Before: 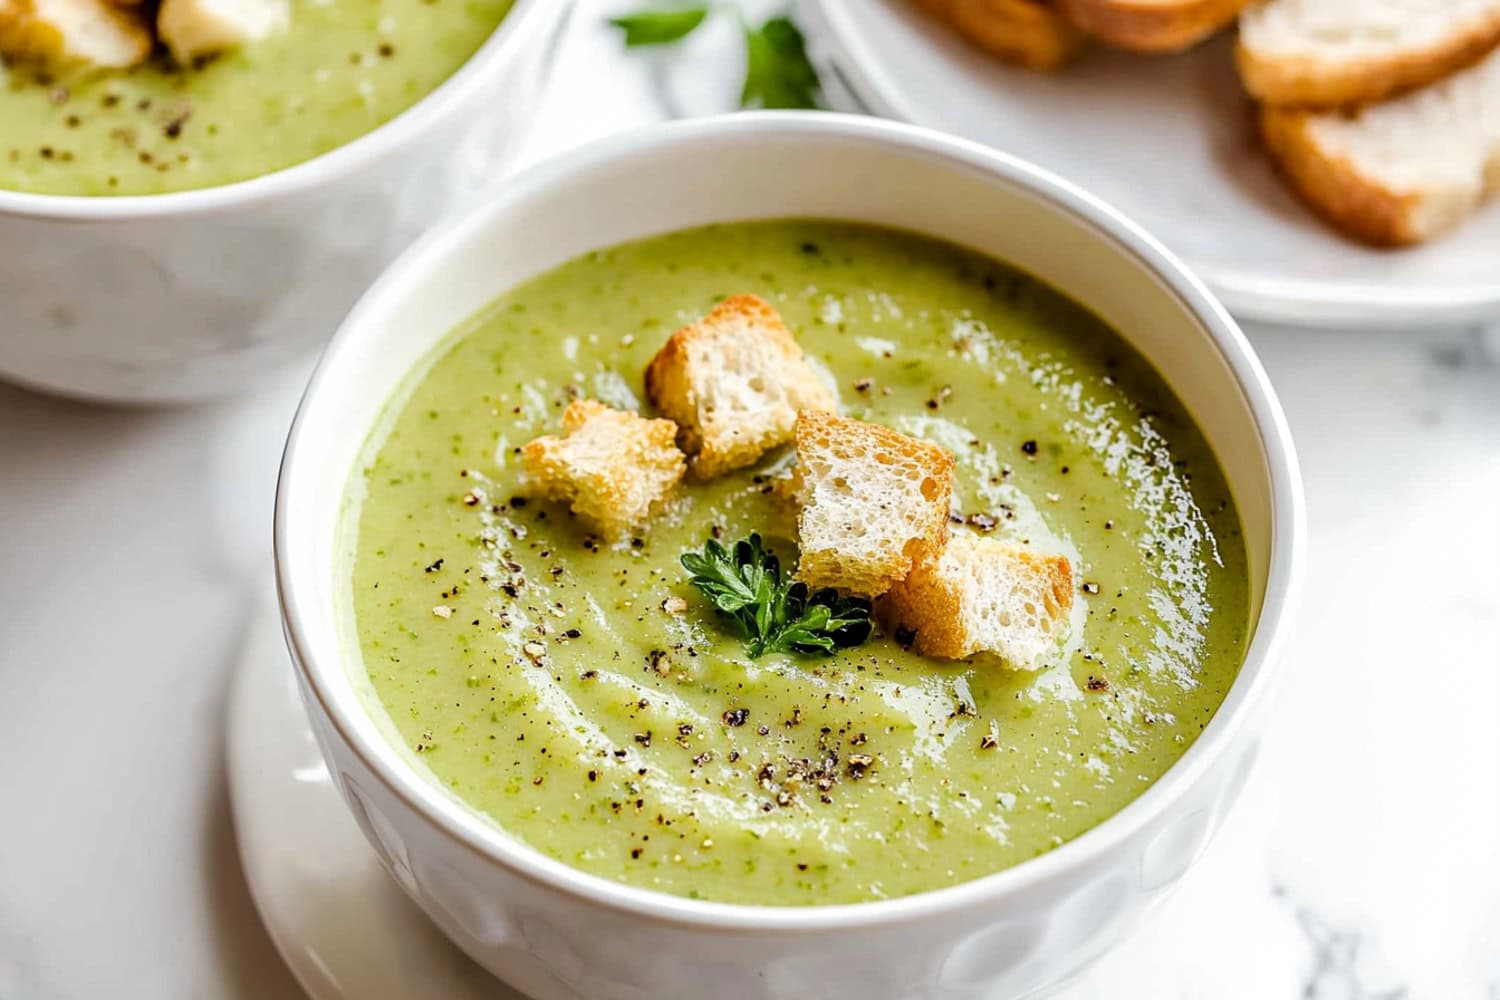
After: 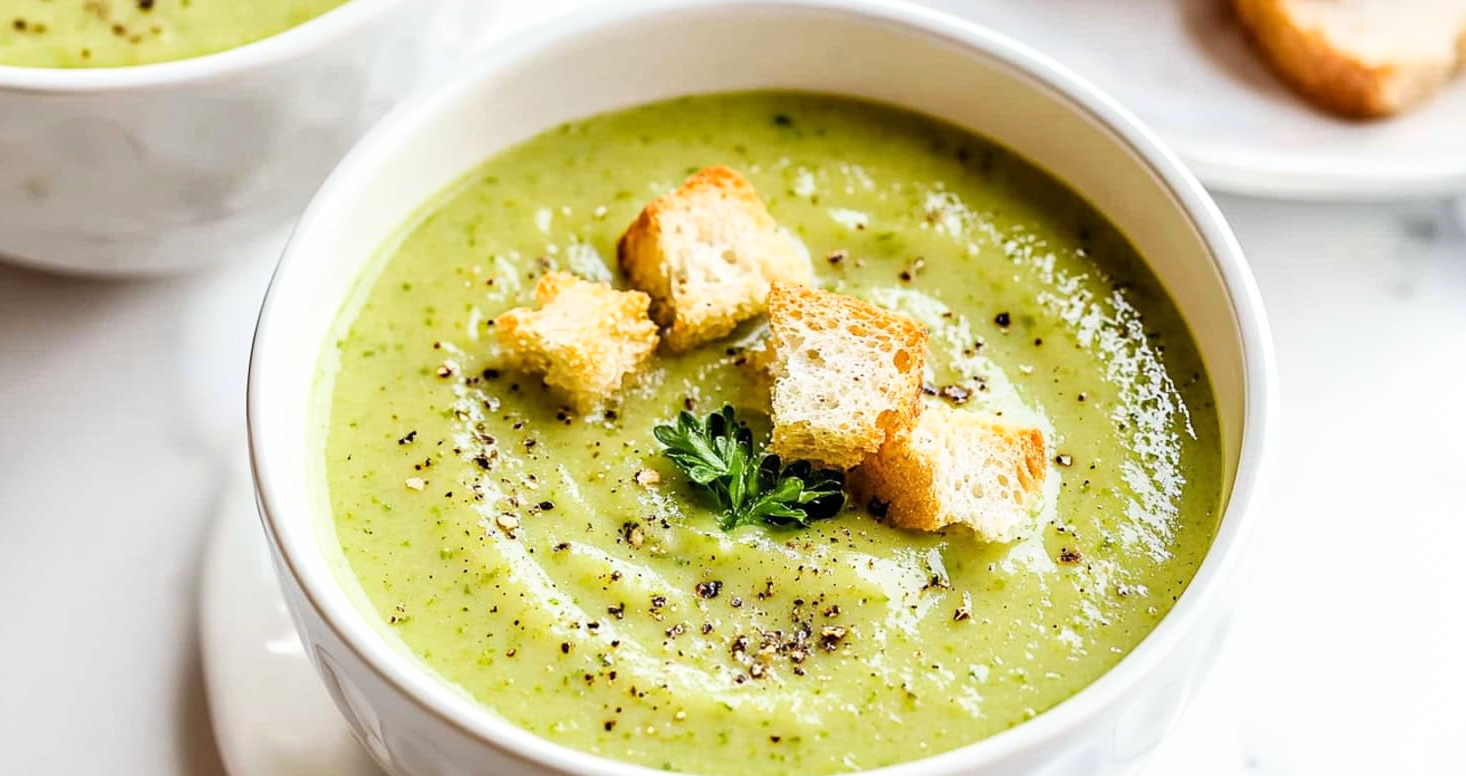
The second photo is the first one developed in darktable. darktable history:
base curve: curves: ch0 [(0, 0) (0.666, 0.806) (1, 1)]
crop and rotate: left 1.911%, top 12.894%, right 0.298%, bottom 9.479%
